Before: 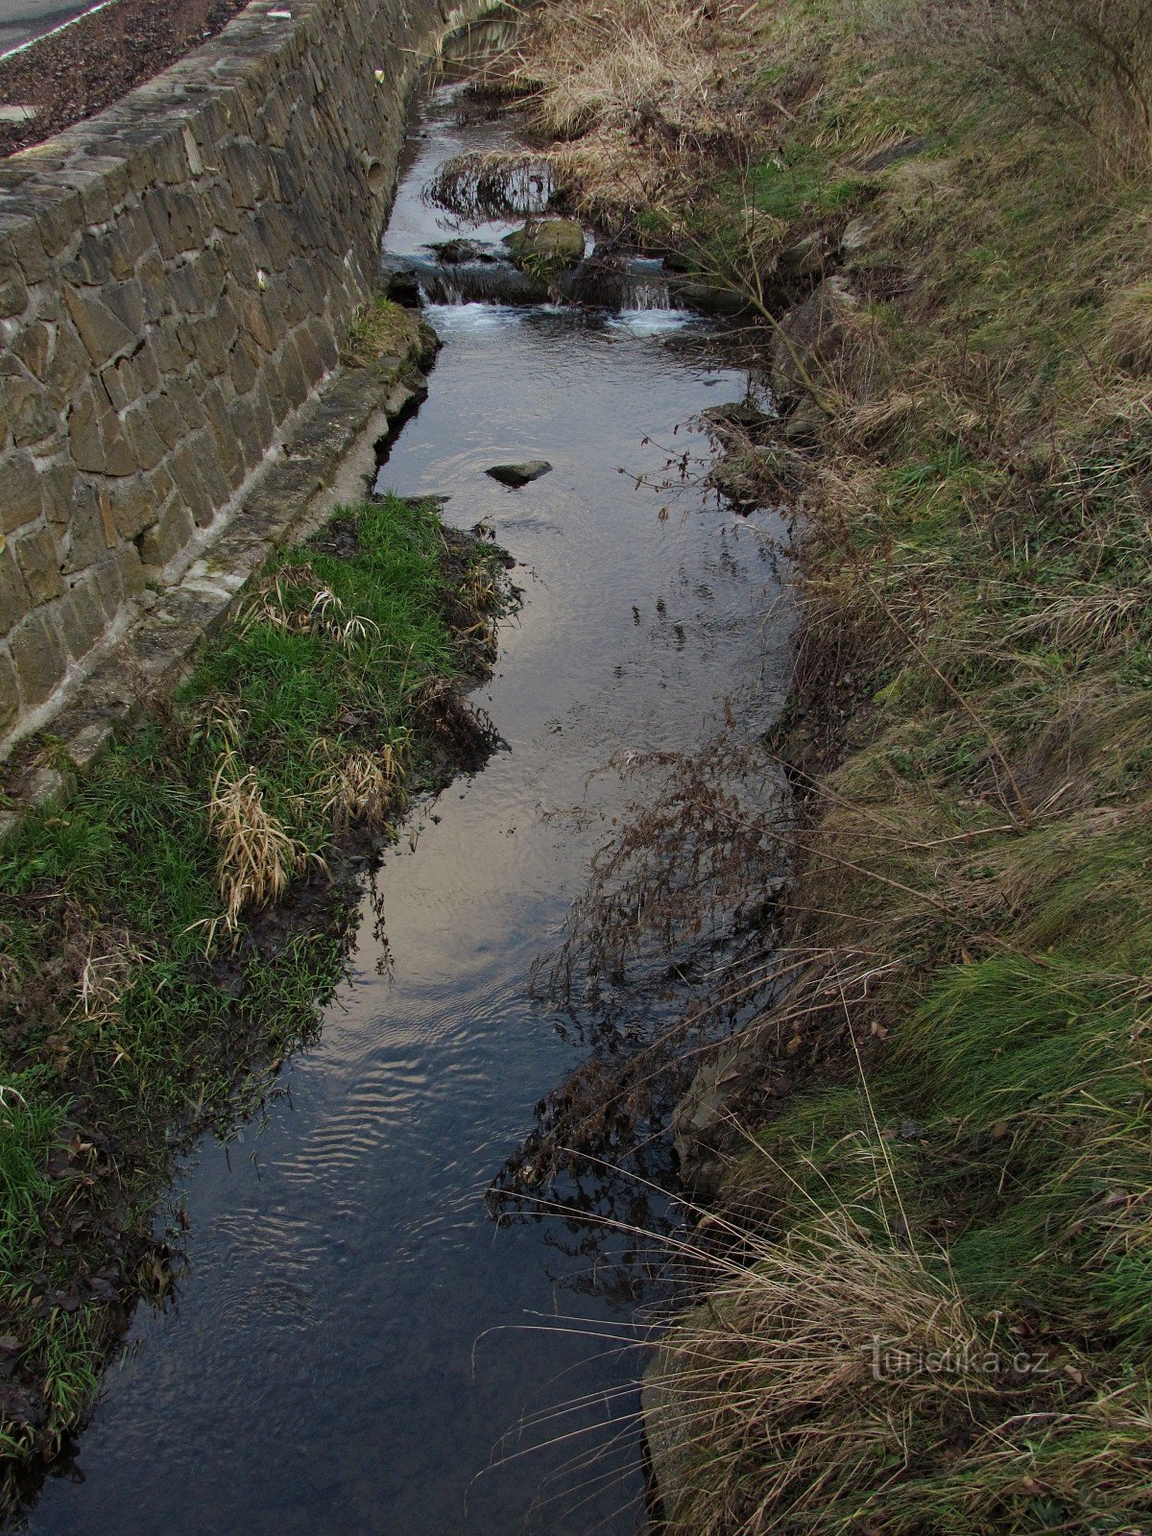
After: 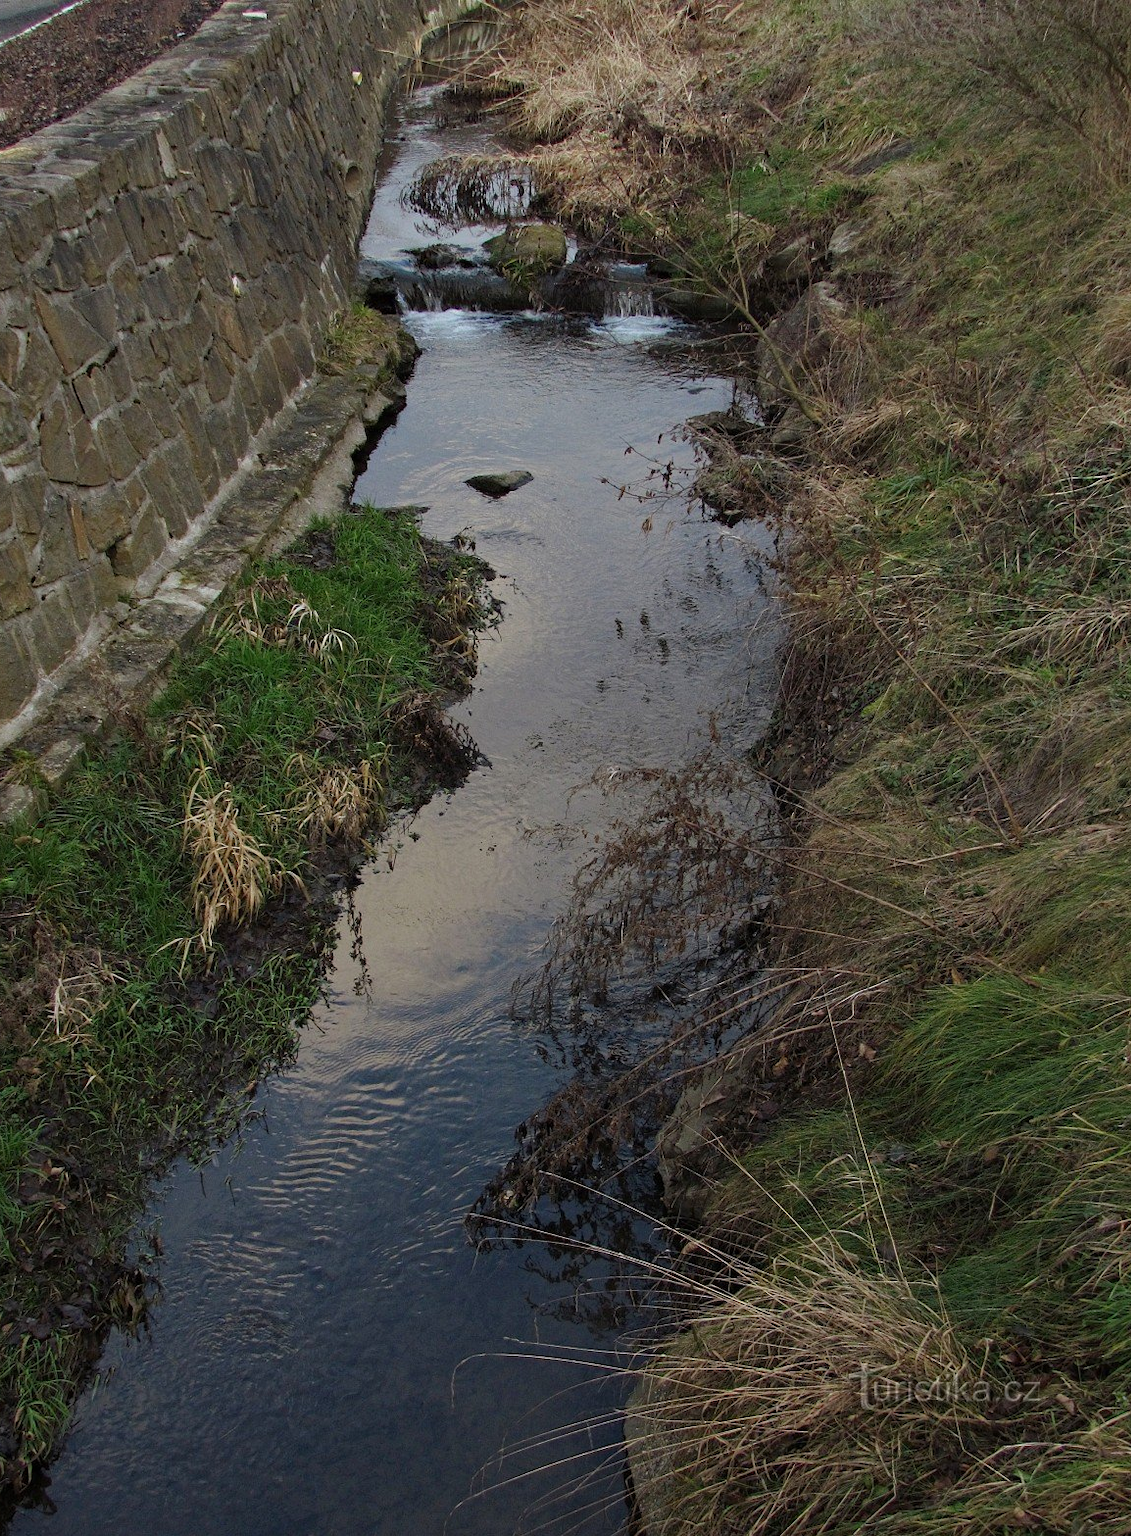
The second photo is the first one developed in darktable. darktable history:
crop and rotate: left 2.626%, right 1.201%, bottom 2.008%
